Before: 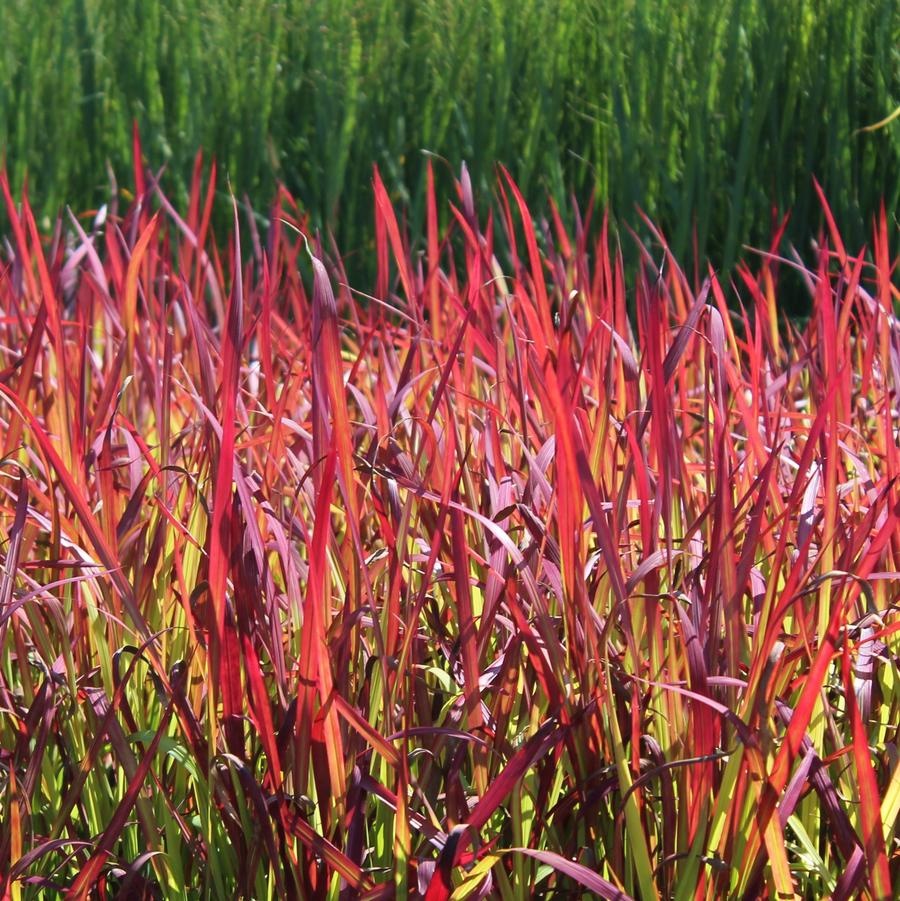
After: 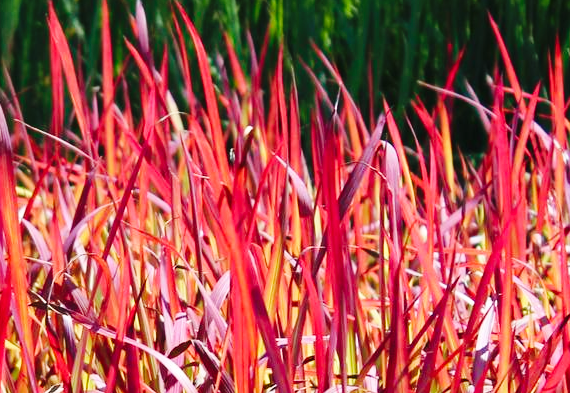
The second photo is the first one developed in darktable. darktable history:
base curve: curves: ch0 [(0, 0) (0.036, 0.025) (0.121, 0.166) (0.206, 0.329) (0.605, 0.79) (1, 1)], preserve colors none
crop: left 36.196%, top 18.207%, right 0.398%, bottom 38.109%
